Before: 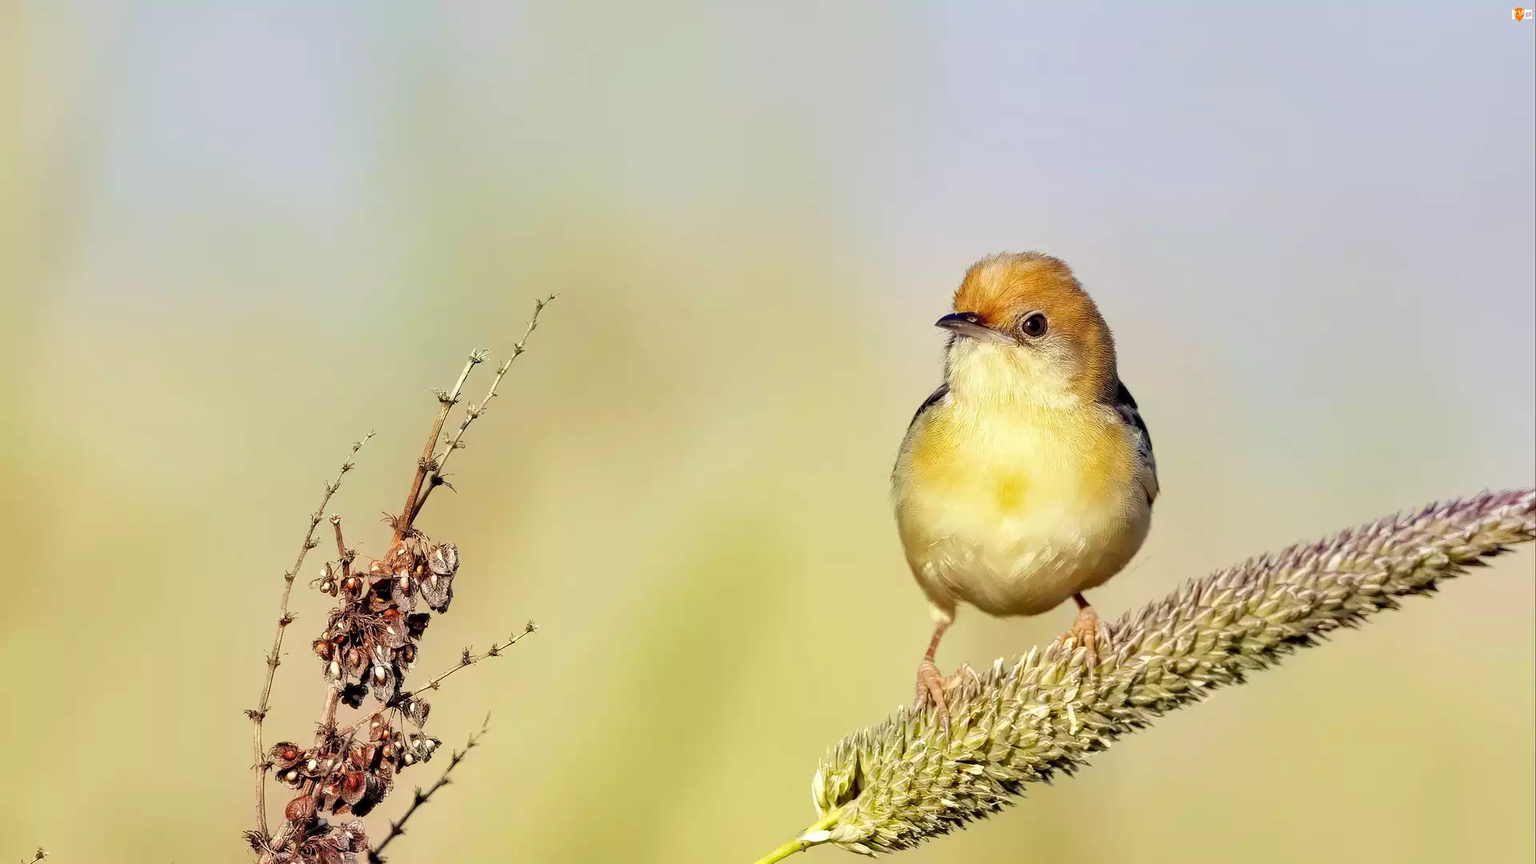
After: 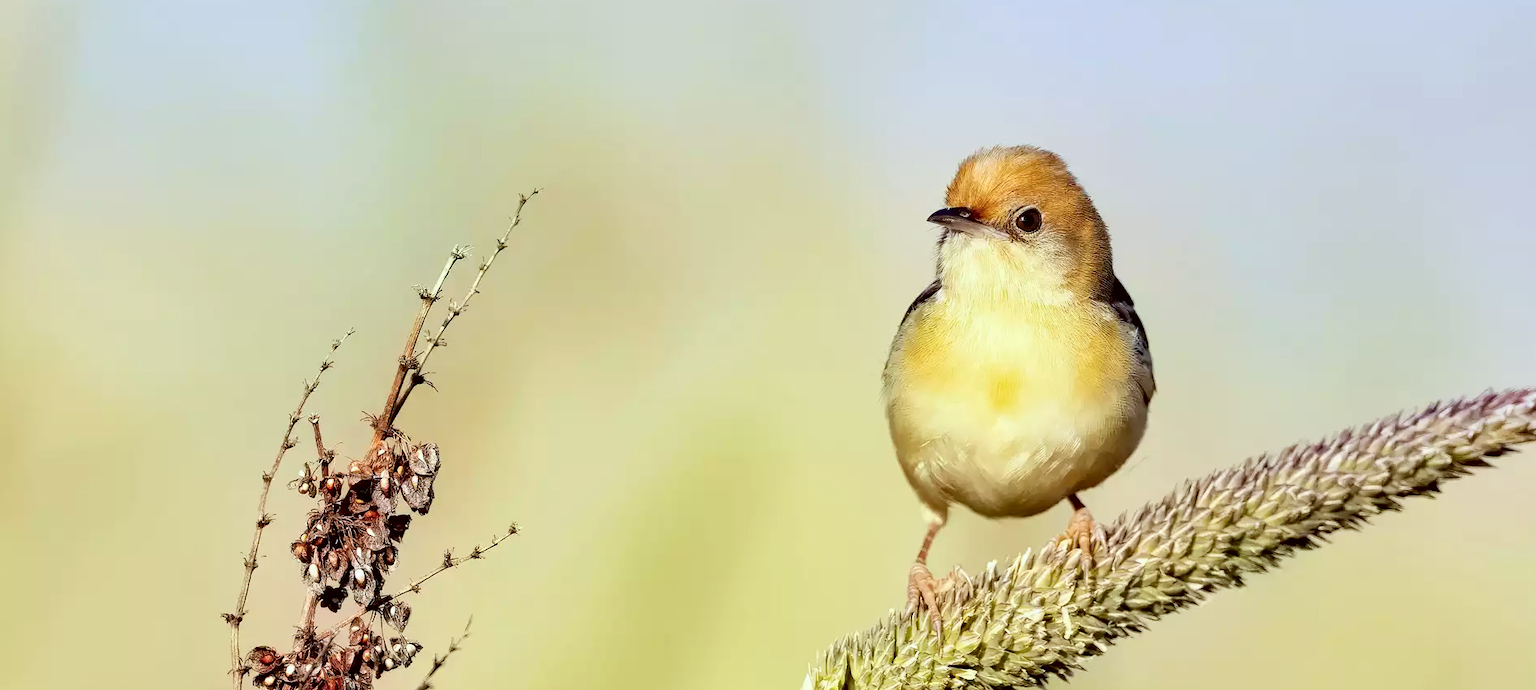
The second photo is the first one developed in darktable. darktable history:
crop and rotate: left 1.853%, top 12.799%, right 0.255%, bottom 8.915%
color correction: highlights a* -3.58, highlights b* -6.24, shadows a* 3.02, shadows b* 5.64
tone curve: curves: ch0 [(0, 0) (0.118, 0.034) (0.182, 0.124) (0.265, 0.214) (0.504, 0.508) (0.783, 0.825) (1, 1)], color space Lab, independent channels, preserve colors none
